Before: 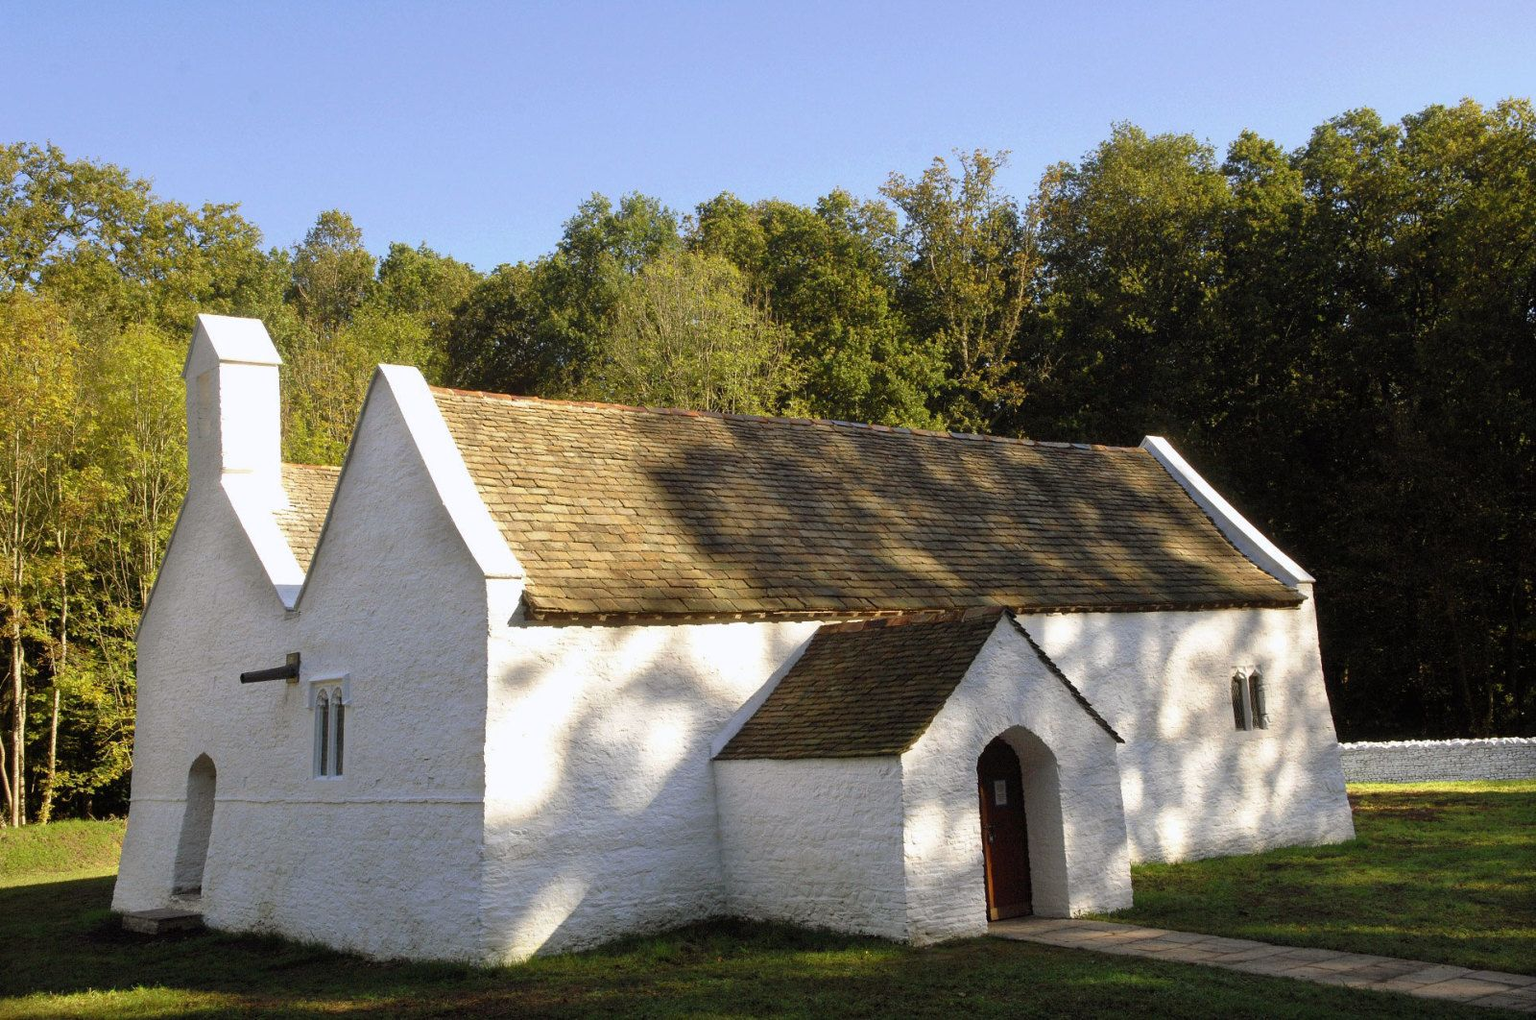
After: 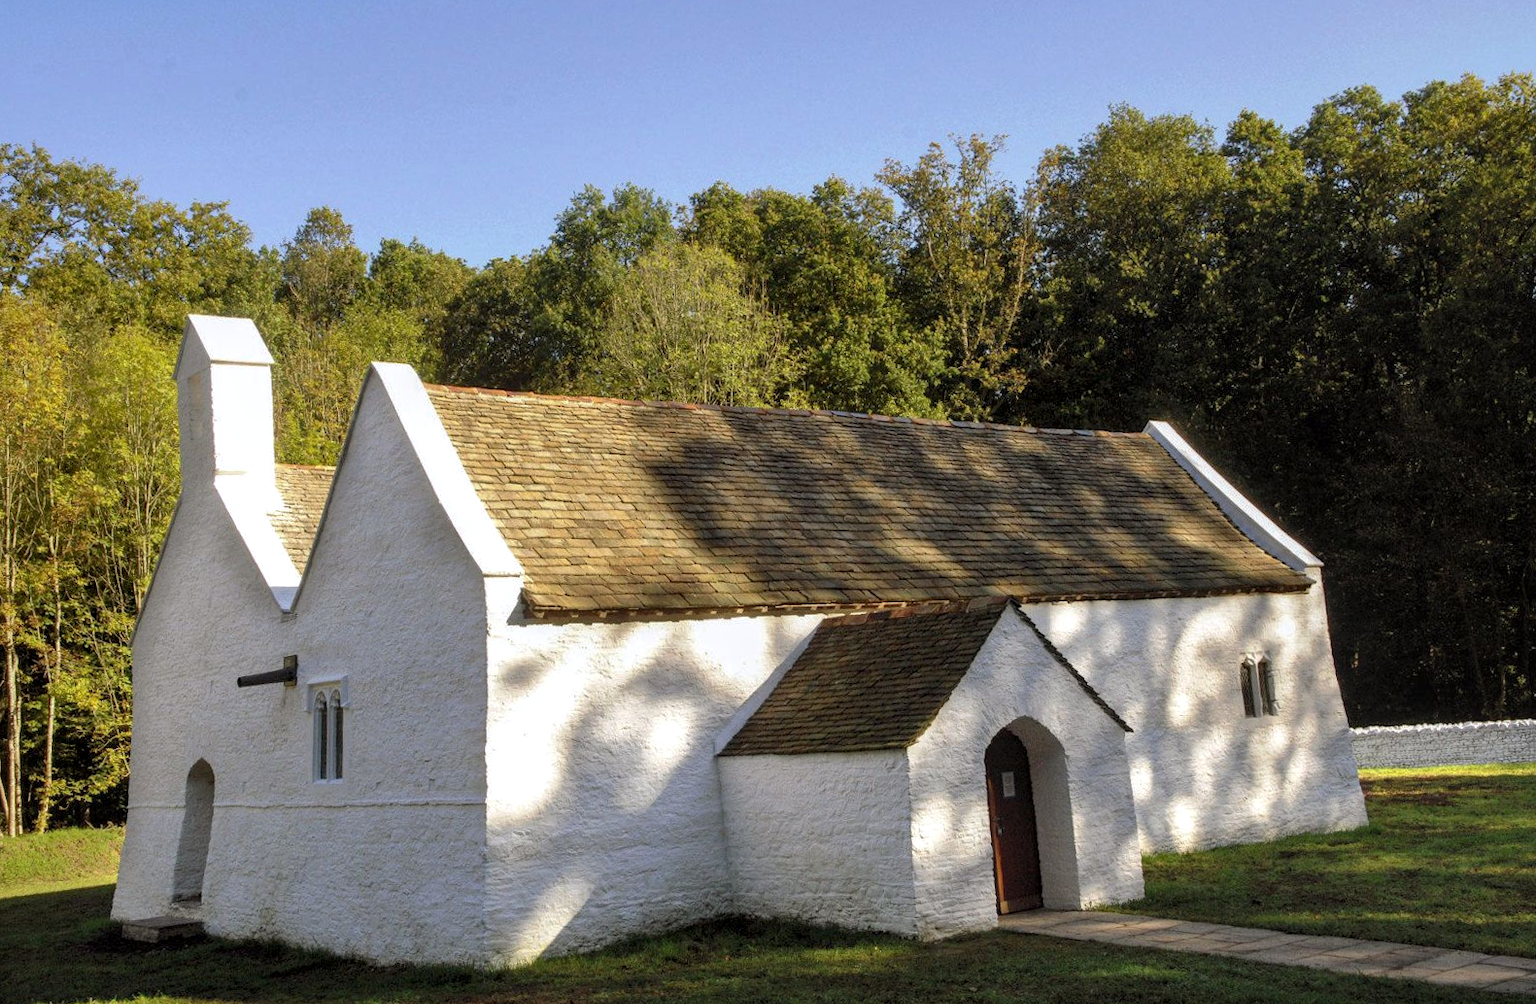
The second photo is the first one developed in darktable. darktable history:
shadows and highlights: shadows 30
rotate and perspective: rotation -1°, crop left 0.011, crop right 0.989, crop top 0.025, crop bottom 0.975
local contrast: detail 130%
white balance: emerald 1
